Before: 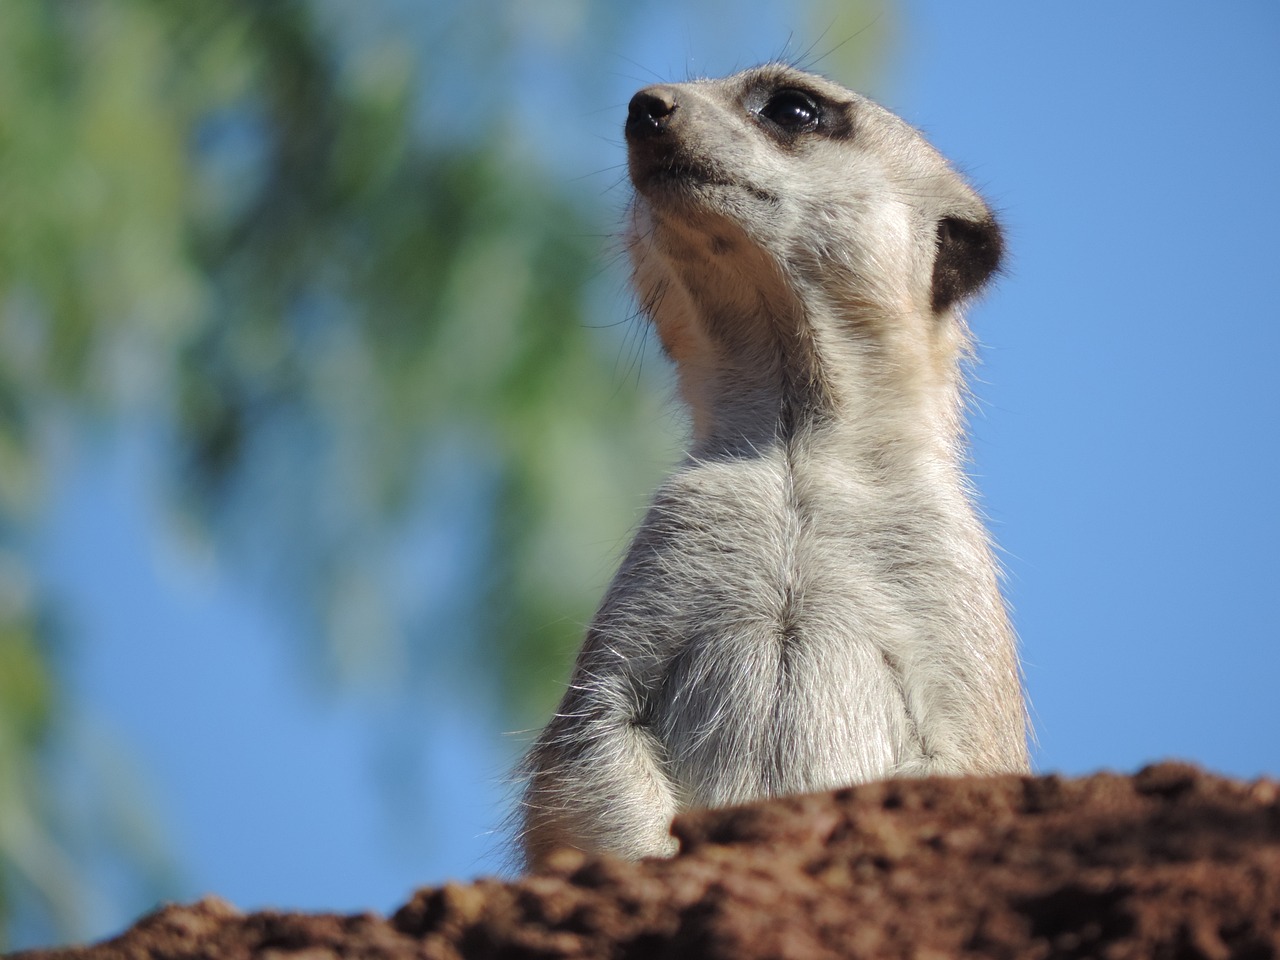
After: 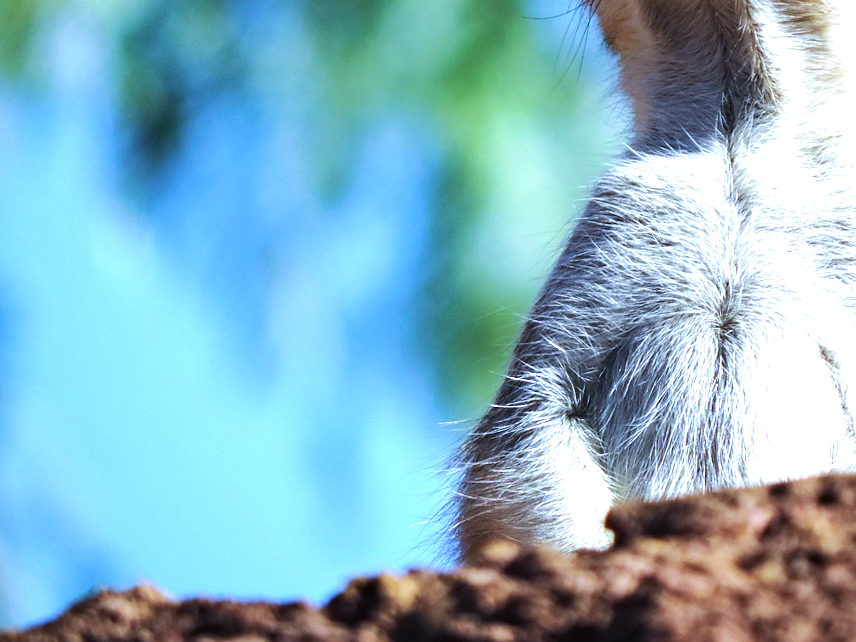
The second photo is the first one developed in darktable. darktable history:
tone equalizer: -8 EV -0.75 EV, -7 EV -0.7 EV, -6 EV -0.6 EV, -5 EV -0.4 EV, -3 EV 0.4 EV, -2 EV 0.6 EV, -1 EV 0.7 EV, +0 EV 0.75 EV, edges refinement/feathering 500, mask exposure compensation -1.57 EV, preserve details no
crop and rotate: angle -0.82°, left 3.85%, top 31.828%, right 27.992%
exposure: exposure 0.669 EV, compensate highlight preservation false
haze removal: compatibility mode true, adaptive false
color calibration: x 0.367, y 0.376, temperature 4372.25 K
white balance: red 0.931, blue 1.11
velvia: on, module defaults
